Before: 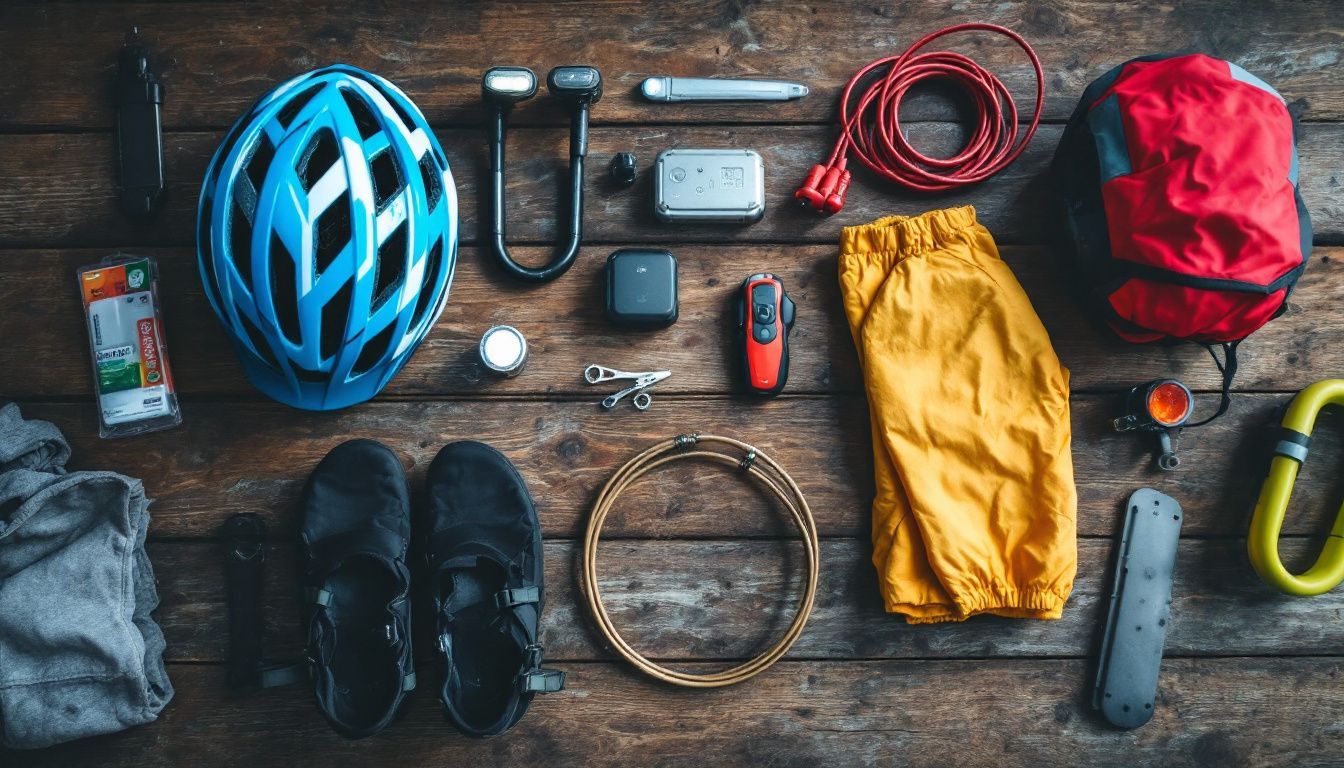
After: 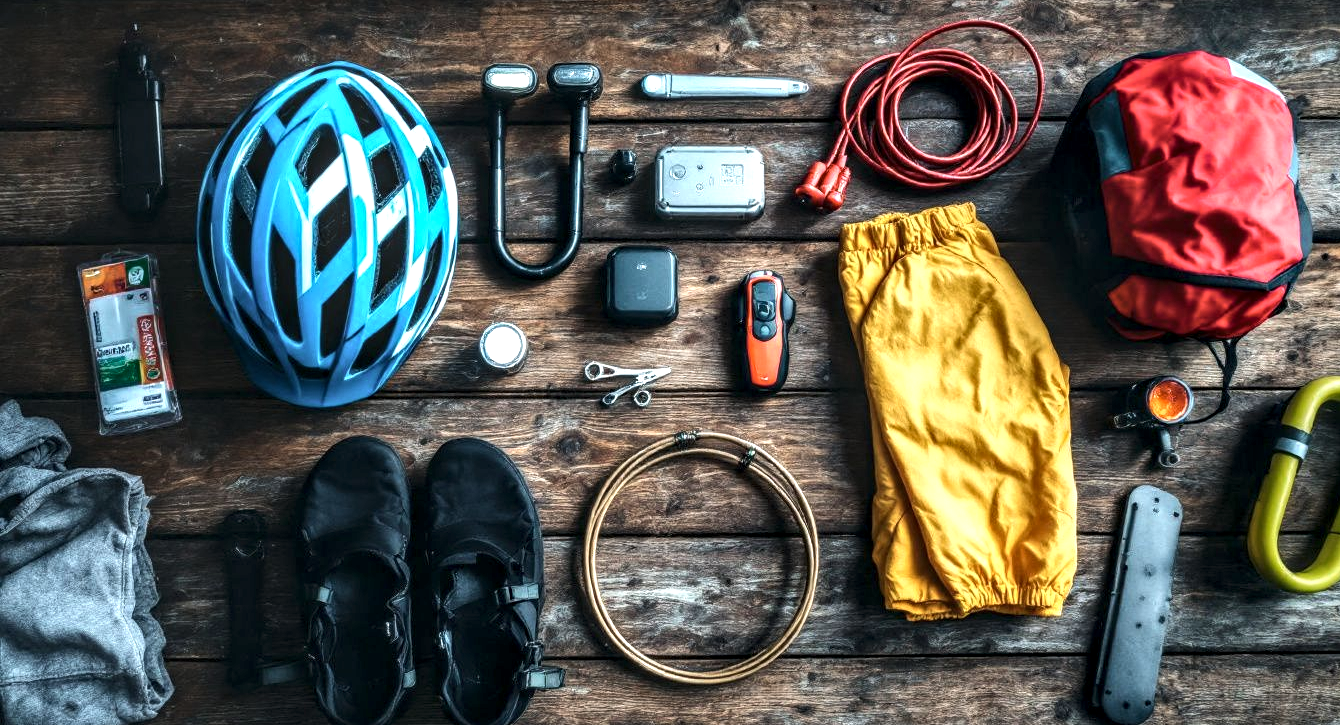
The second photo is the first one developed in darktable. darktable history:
tone equalizer: -8 EV -0.417 EV, -7 EV -0.389 EV, -6 EV -0.333 EV, -5 EV -0.222 EV, -3 EV 0.222 EV, -2 EV 0.333 EV, -1 EV 0.389 EV, +0 EV 0.417 EV, edges refinement/feathering 500, mask exposure compensation -1.57 EV, preserve details no
local contrast: detail 160%
crop: top 0.448%, right 0.264%, bottom 5.045%
color zones: curves: ch0 [(0, 0.558) (0.143, 0.548) (0.286, 0.447) (0.429, 0.259) (0.571, 0.5) (0.714, 0.5) (0.857, 0.593) (1, 0.558)]; ch1 [(0, 0.543) (0.01, 0.544) (0.12, 0.492) (0.248, 0.458) (0.5, 0.534) (0.748, 0.5) (0.99, 0.469) (1, 0.543)]; ch2 [(0, 0.507) (0.143, 0.522) (0.286, 0.505) (0.429, 0.5) (0.571, 0.5) (0.714, 0.5) (0.857, 0.5) (1, 0.507)]
